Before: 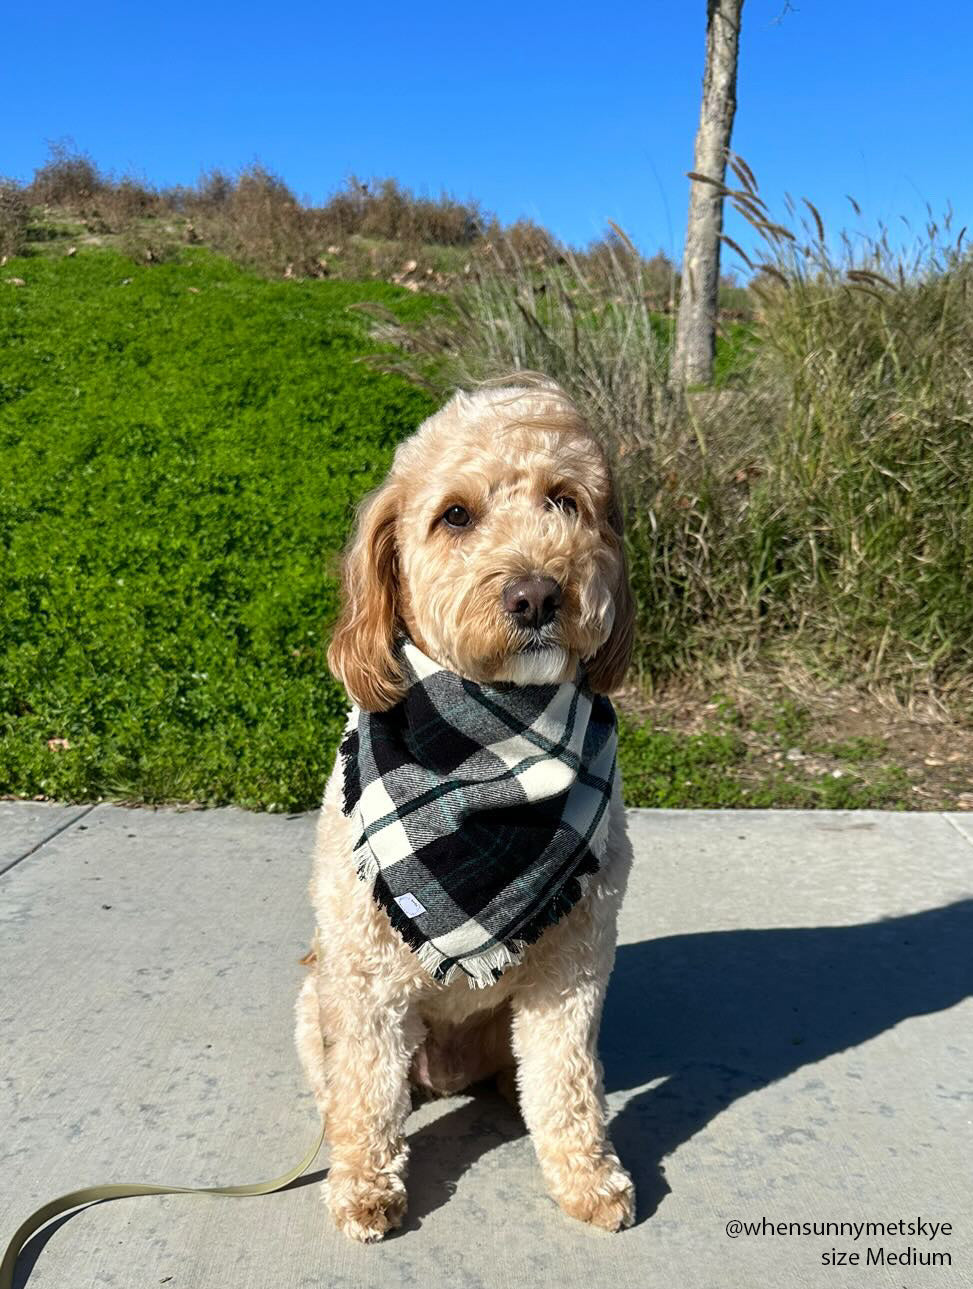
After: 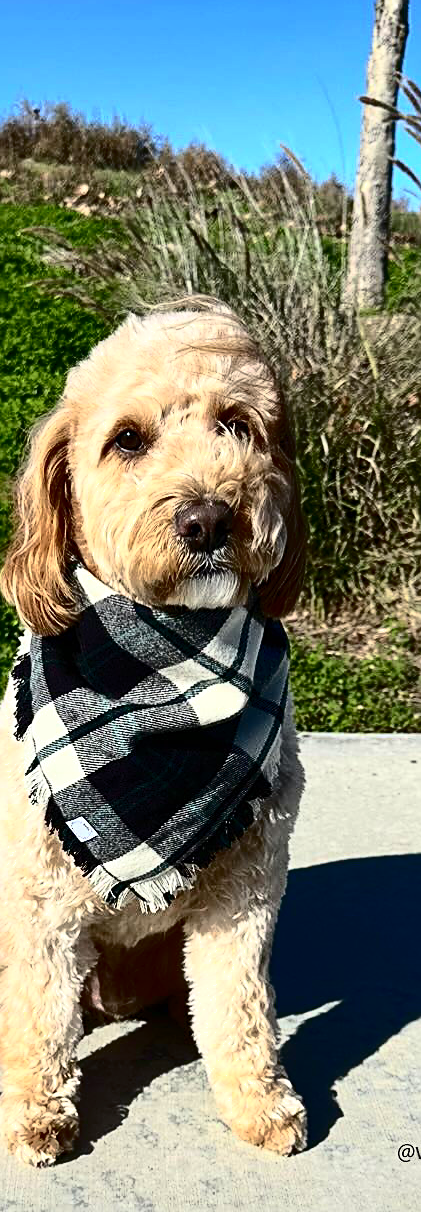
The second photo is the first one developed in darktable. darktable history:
sharpen: on, module defaults
shadows and highlights: shadows 39.55, highlights -59.71, highlights color adjustment 45.68%
crop: left 33.747%, top 5.95%, right 22.964%
tone curve: curves: ch0 [(0, 0) (0.003, 0.001) (0.011, 0.005) (0.025, 0.009) (0.044, 0.014) (0.069, 0.018) (0.1, 0.025) (0.136, 0.029) (0.177, 0.042) (0.224, 0.064) (0.277, 0.107) (0.335, 0.182) (0.399, 0.3) (0.468, 0.462) (0.543, 0.639) (0.623, 0.802) (0.709, 0.916) (0.801, 0.963) (0.898, 0.988) (1, 1)], color space Lab, independent channels, preserve colors none
